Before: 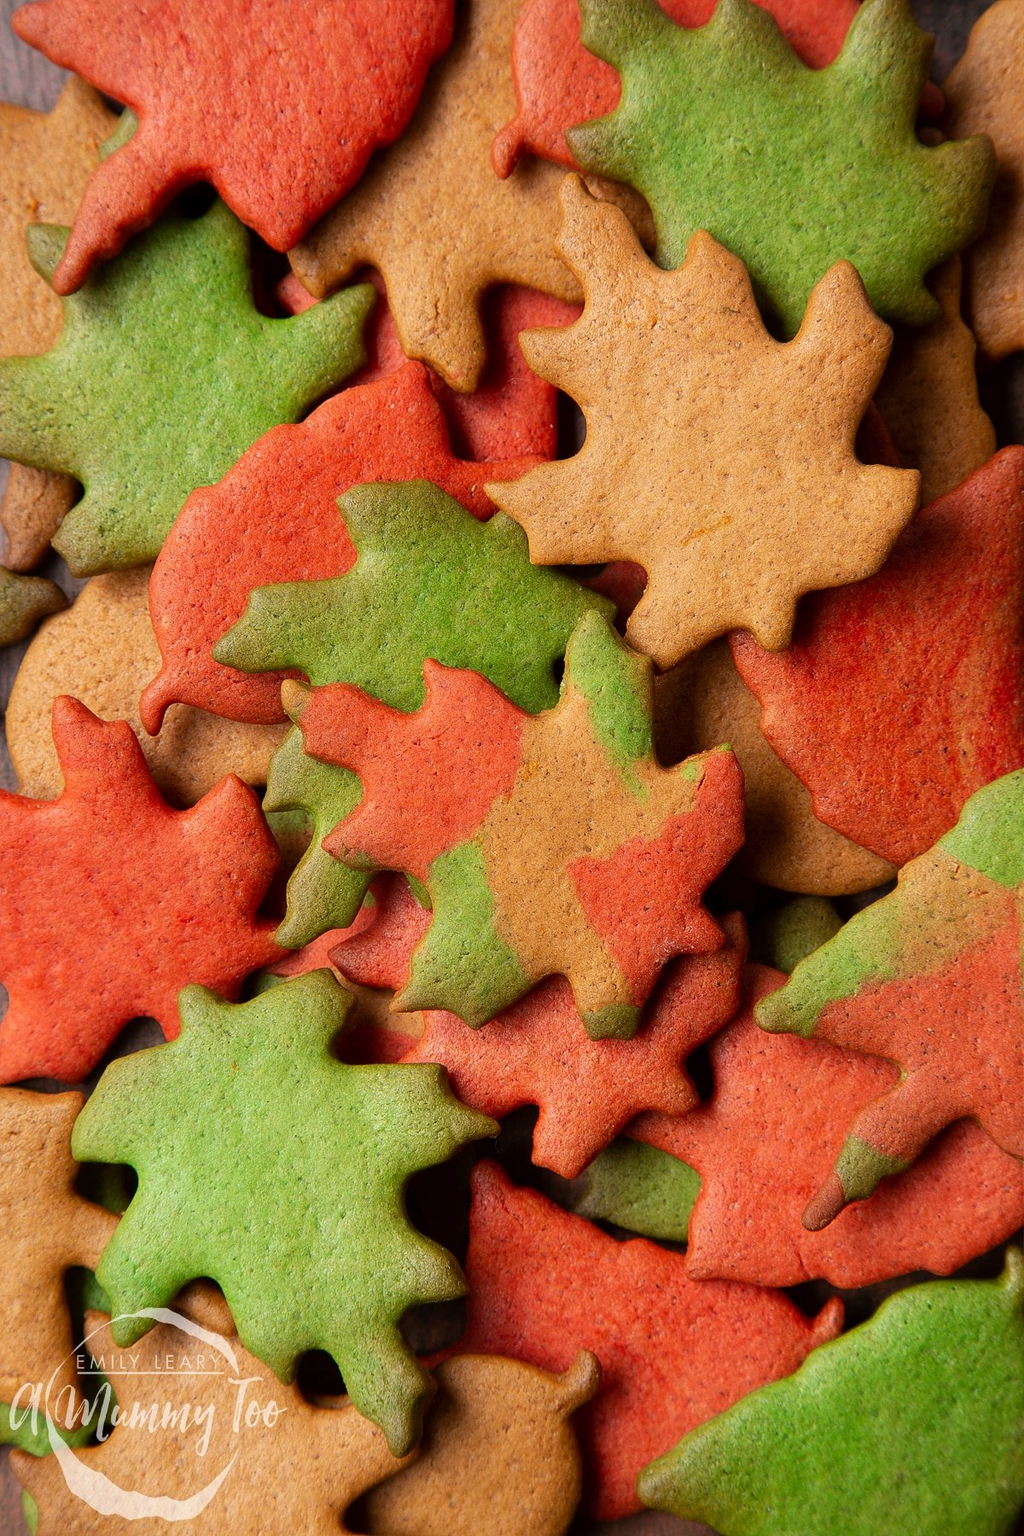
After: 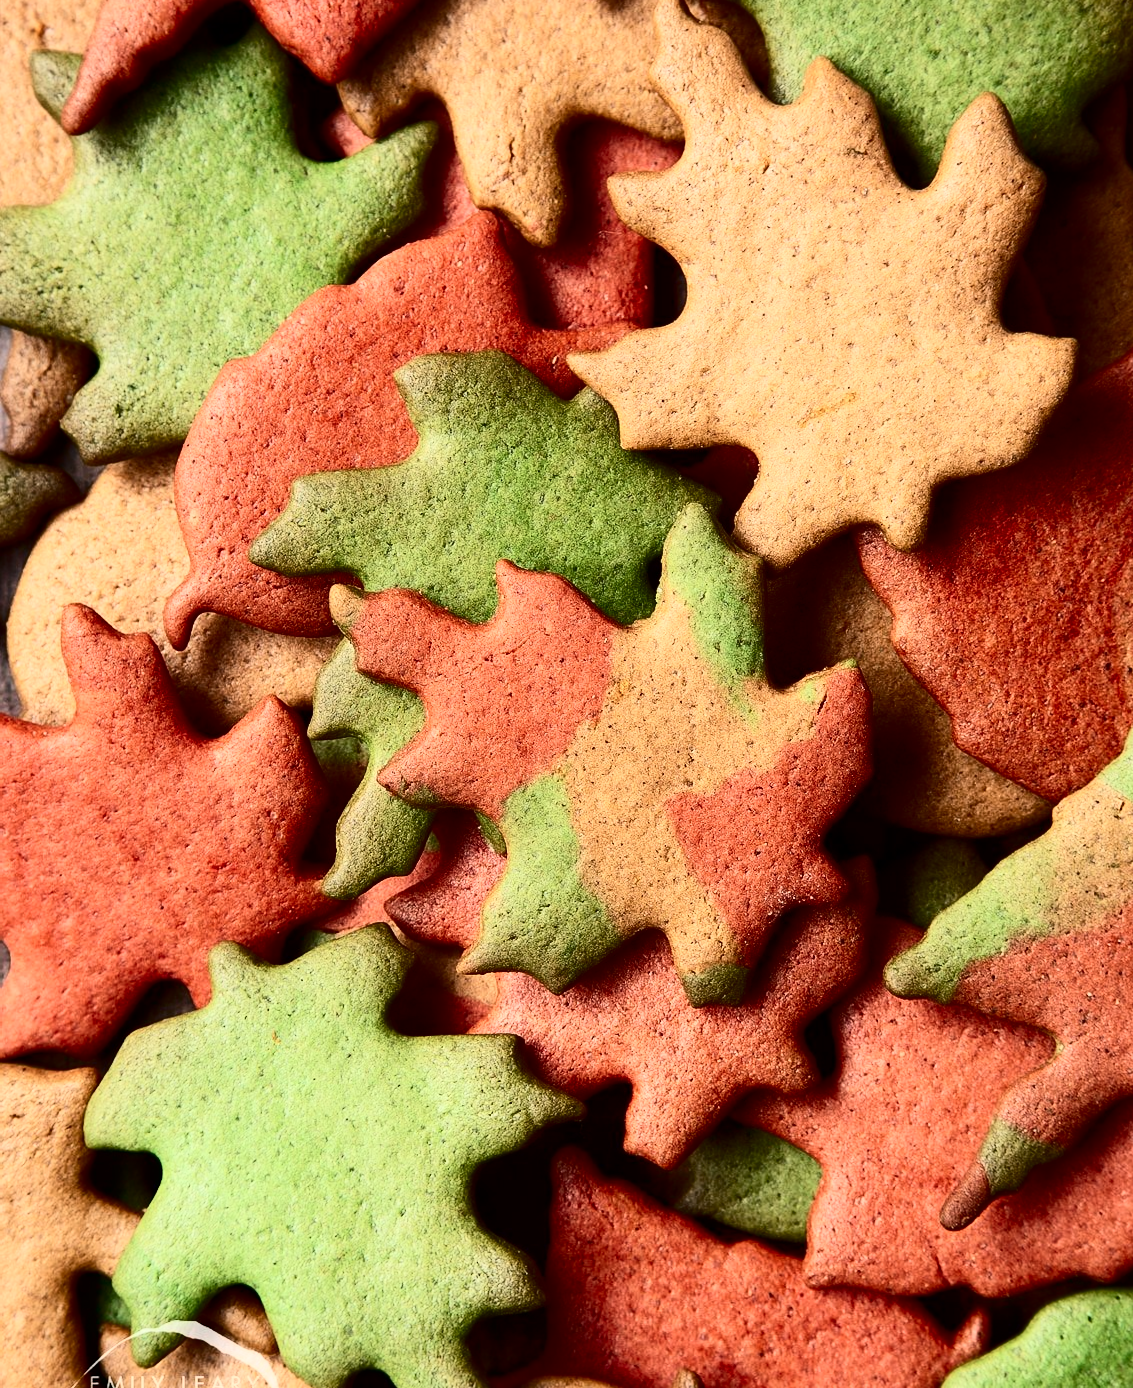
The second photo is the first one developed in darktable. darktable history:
contrast brightness saturation: contrast 0.492, saturation -0.091
crop and rotate: angle 0.039°, top 11.79%, right 5.44%, bottom 11.006%
